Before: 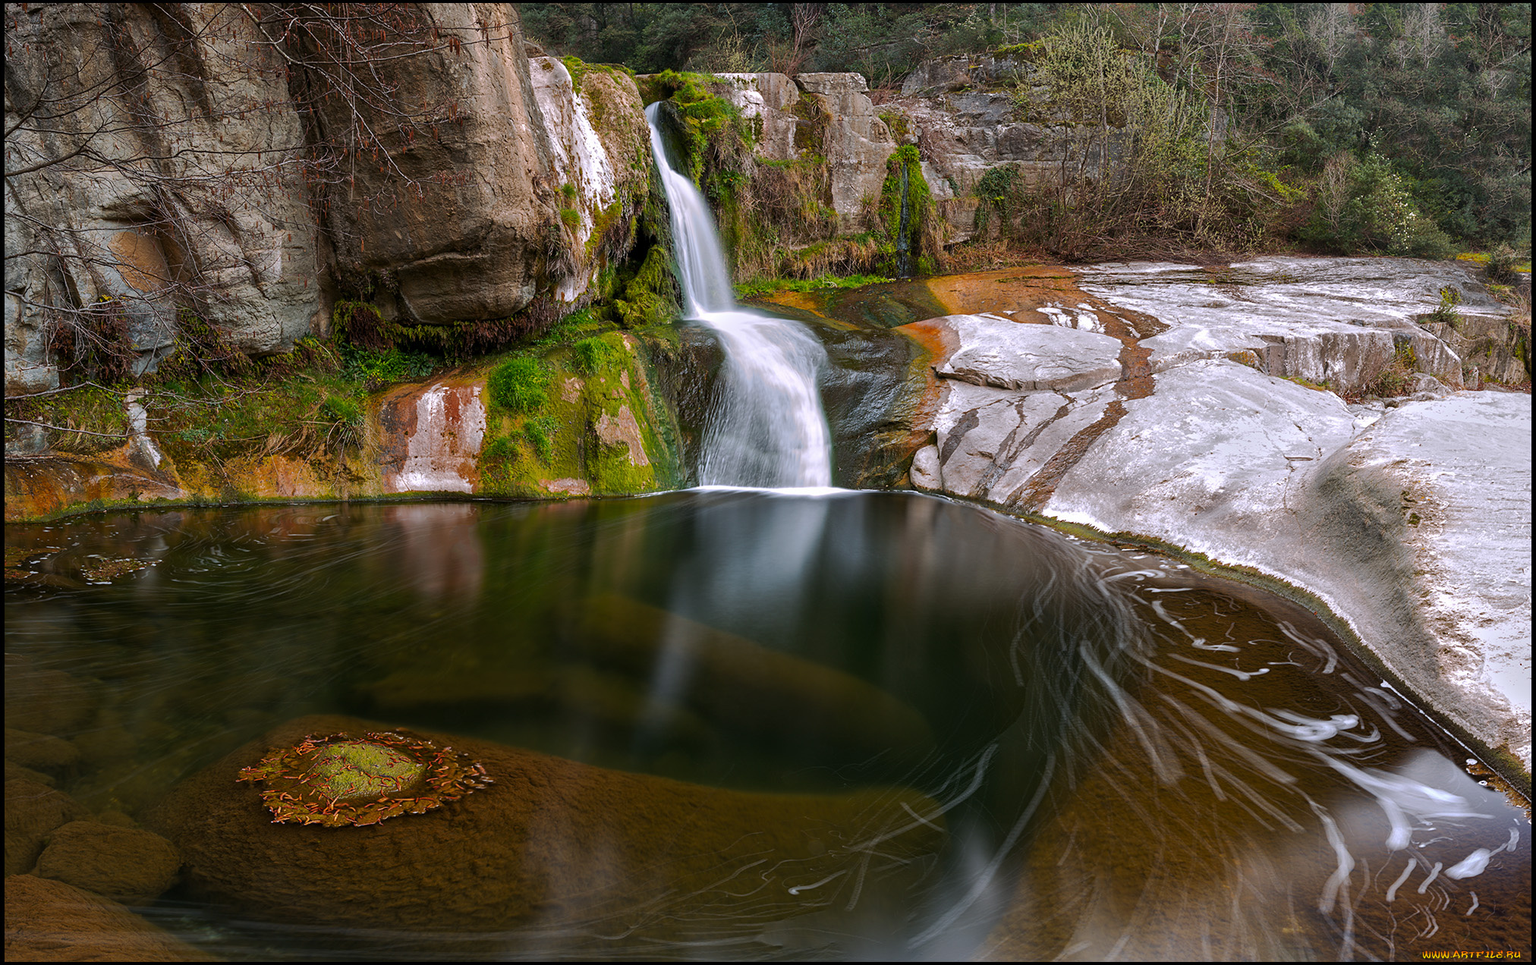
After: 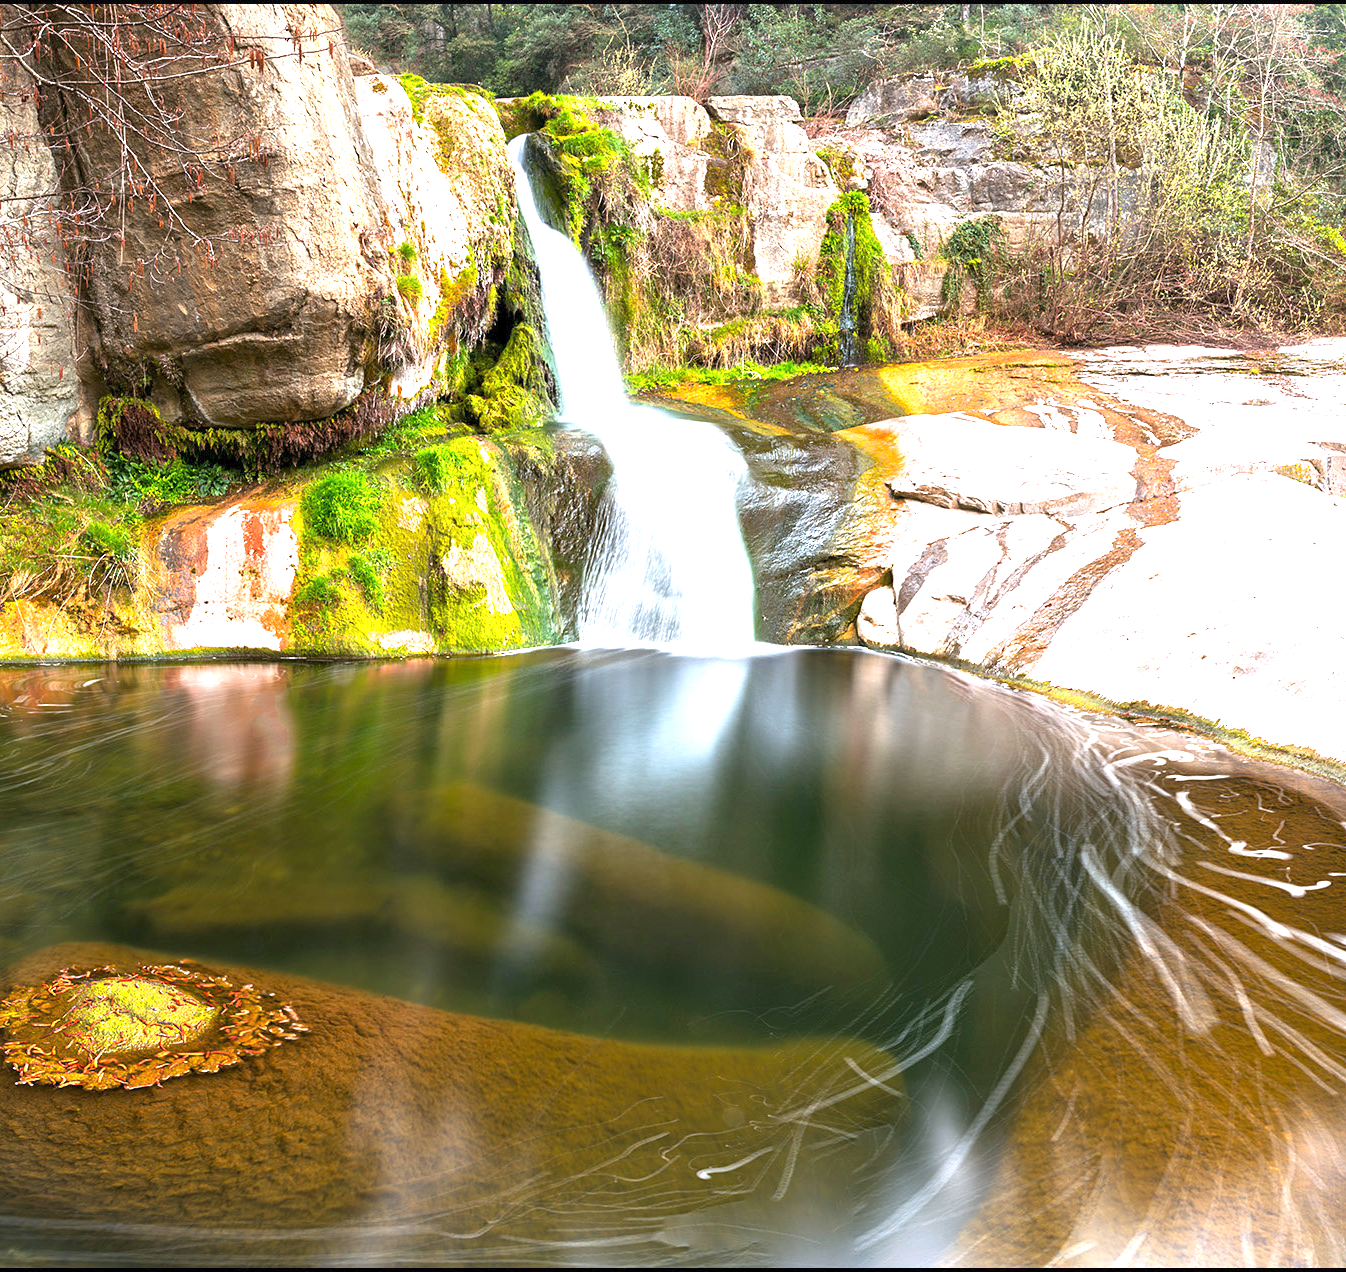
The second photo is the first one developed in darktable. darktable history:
crop: left 16.899%, right 16.556%
exposure: exposure 2.25 EV, compensate highlight preservation false
